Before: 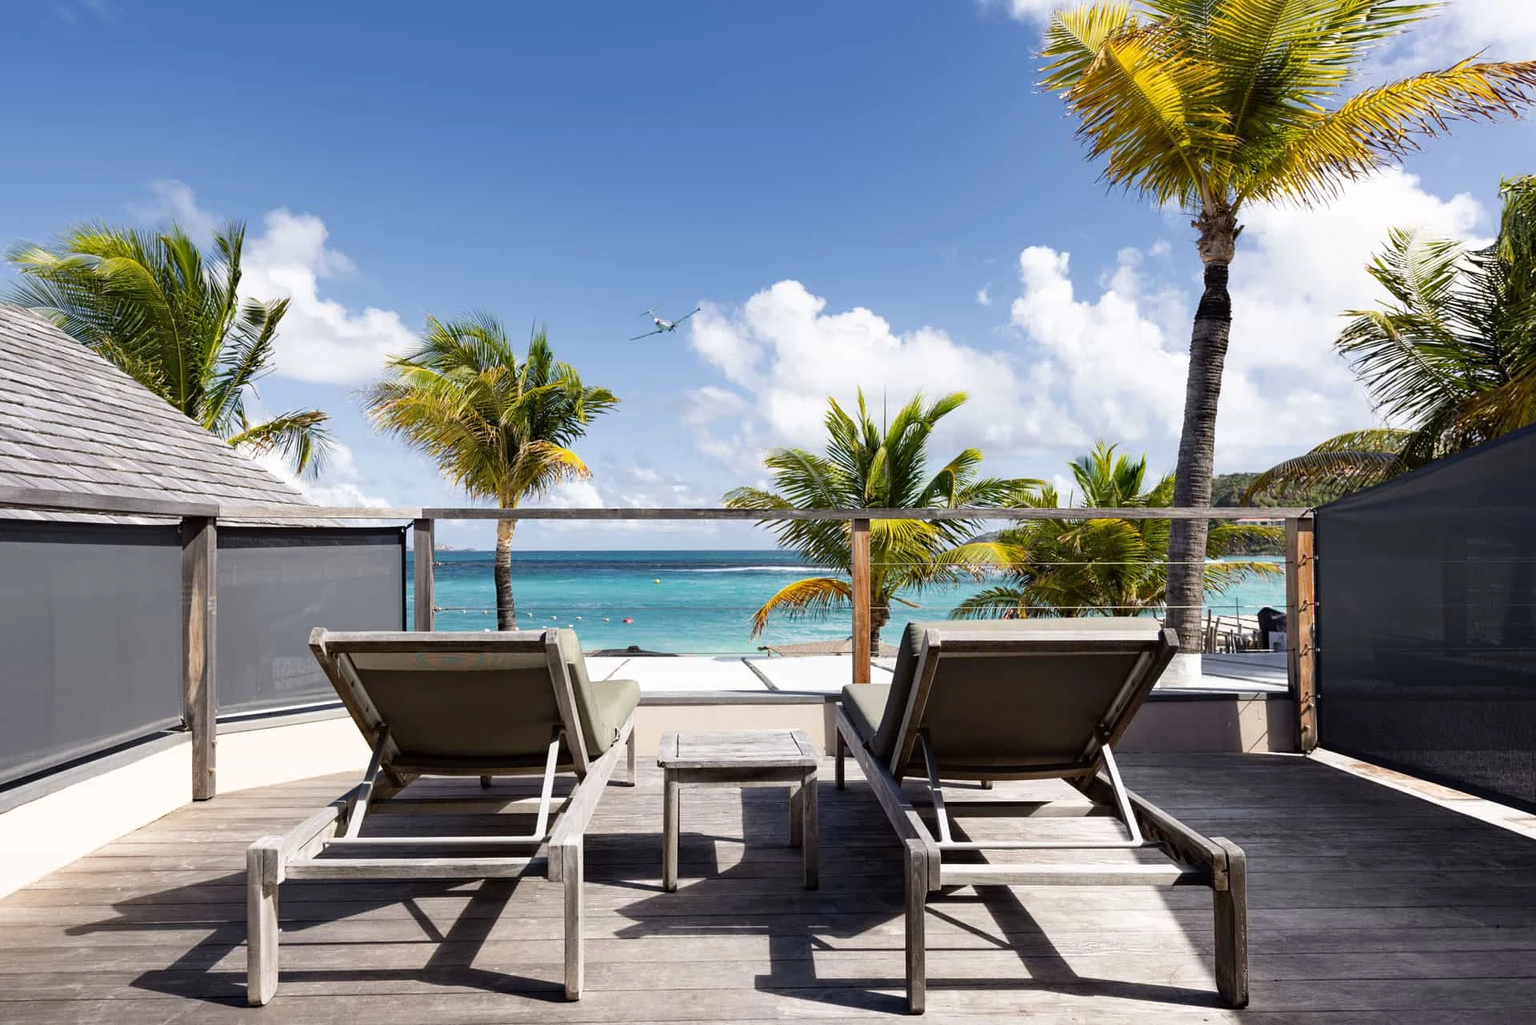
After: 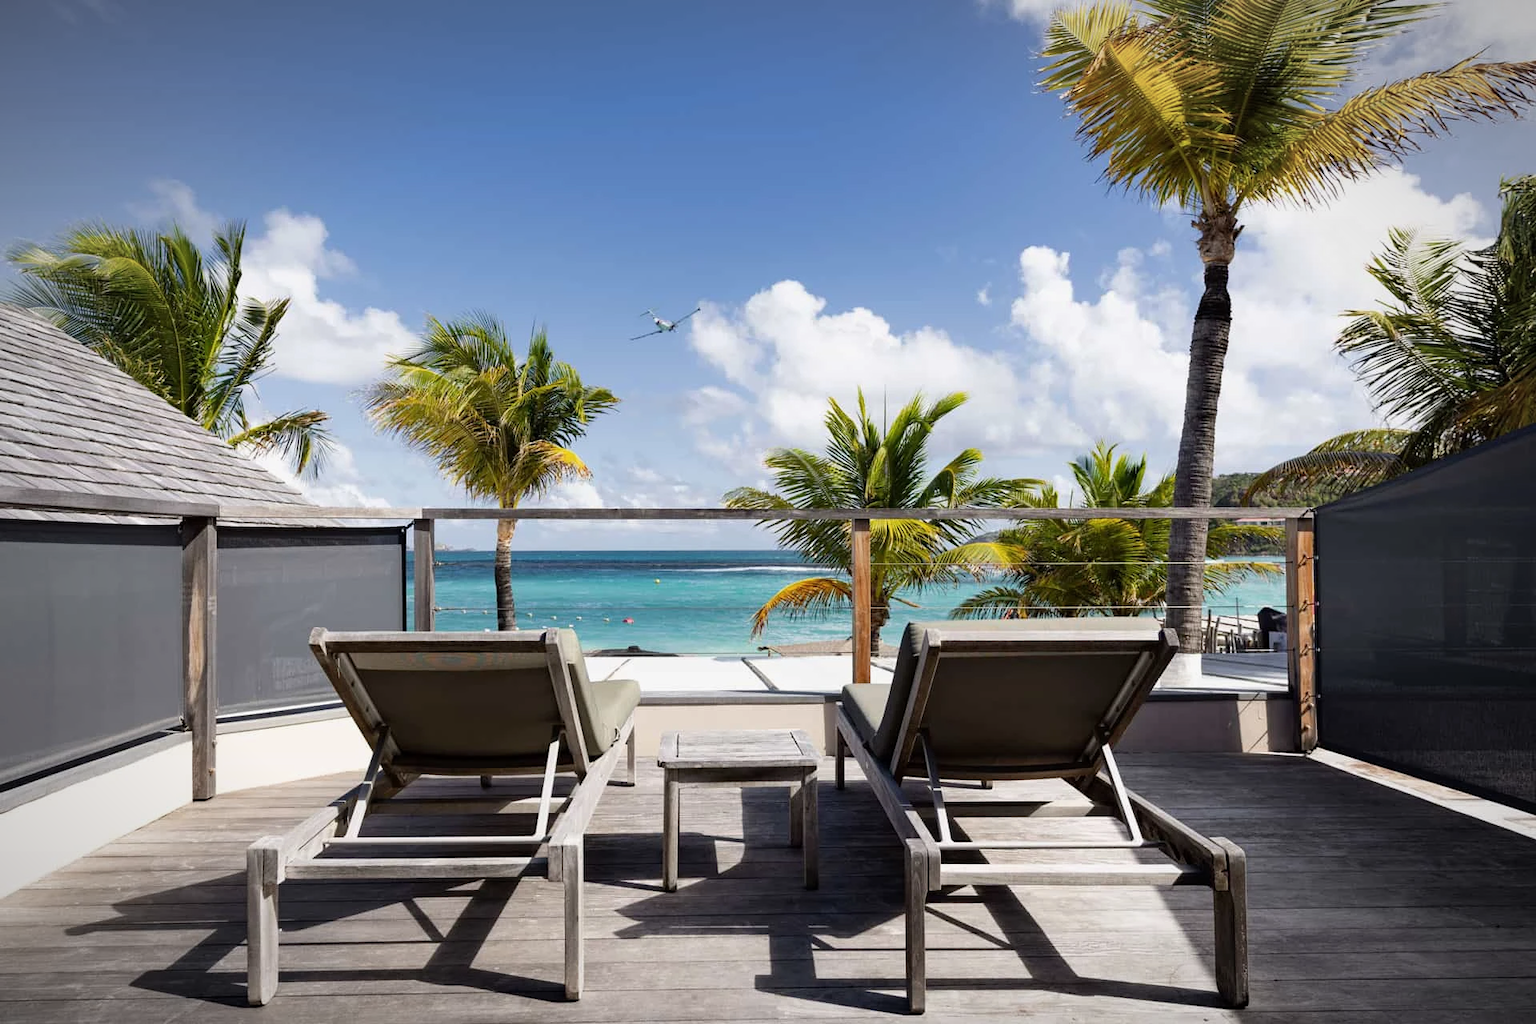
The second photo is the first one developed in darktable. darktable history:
color balance rgb: power › luminance -4%, power › hue 142.5°, perceptual saturation grading › global saturation 0.402%, perceptual brilliance grading › global brilliance 1.795%, perceptual brilliance grading › highlights -3.946%
vignetting: fall-off start 80.89%, fall-off radius 61.28%, automatic ratio true, width/height ratio 1.412
